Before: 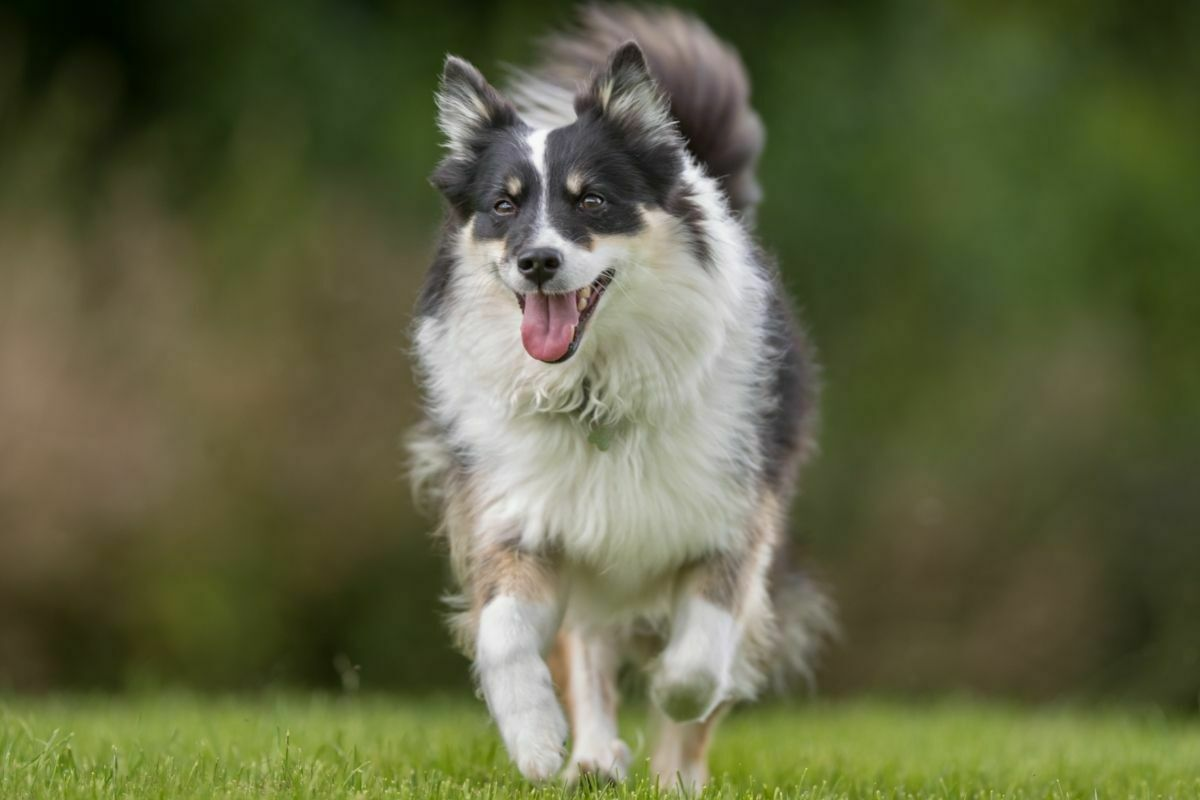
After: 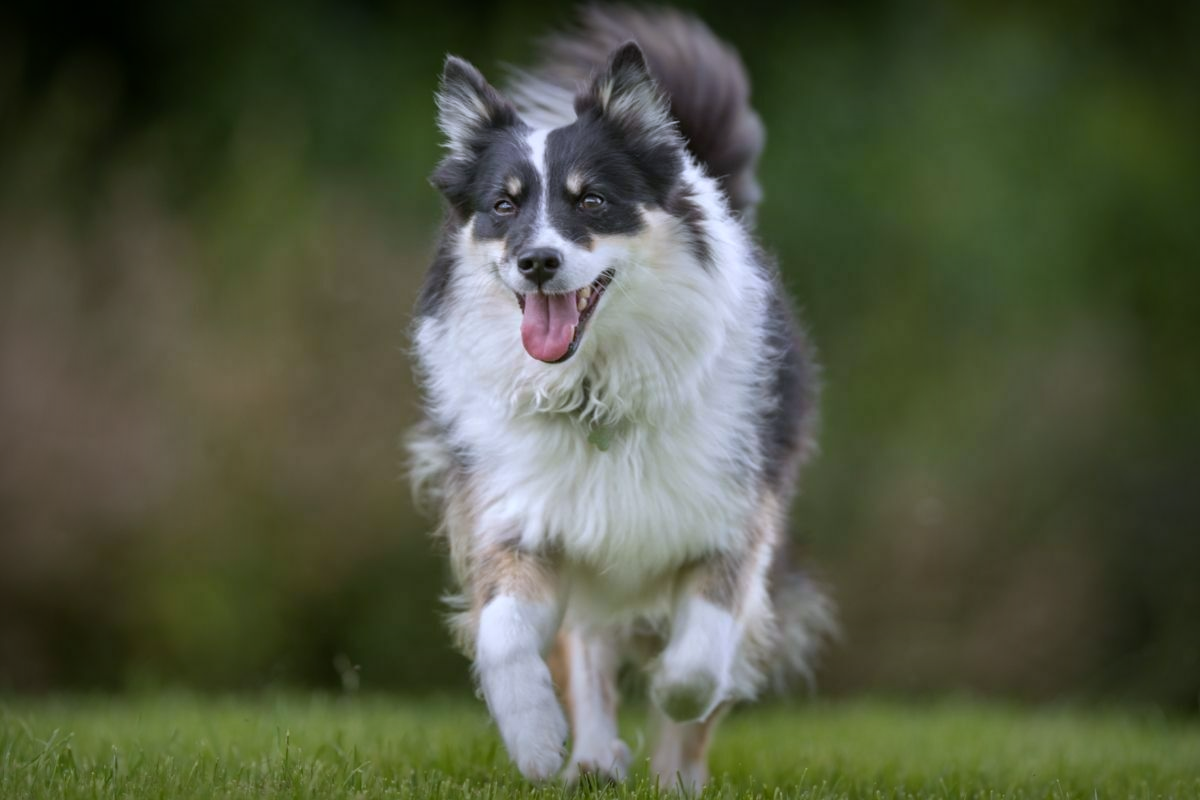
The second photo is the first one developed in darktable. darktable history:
vignetting: fall-off start 53.2%, brightness -0.594, saturation 0, automatic ratio true, width/height ratio 1.313, shape 0.22, unbound false
white balance: red 0.967, blue 1.119, emerald 0.756
